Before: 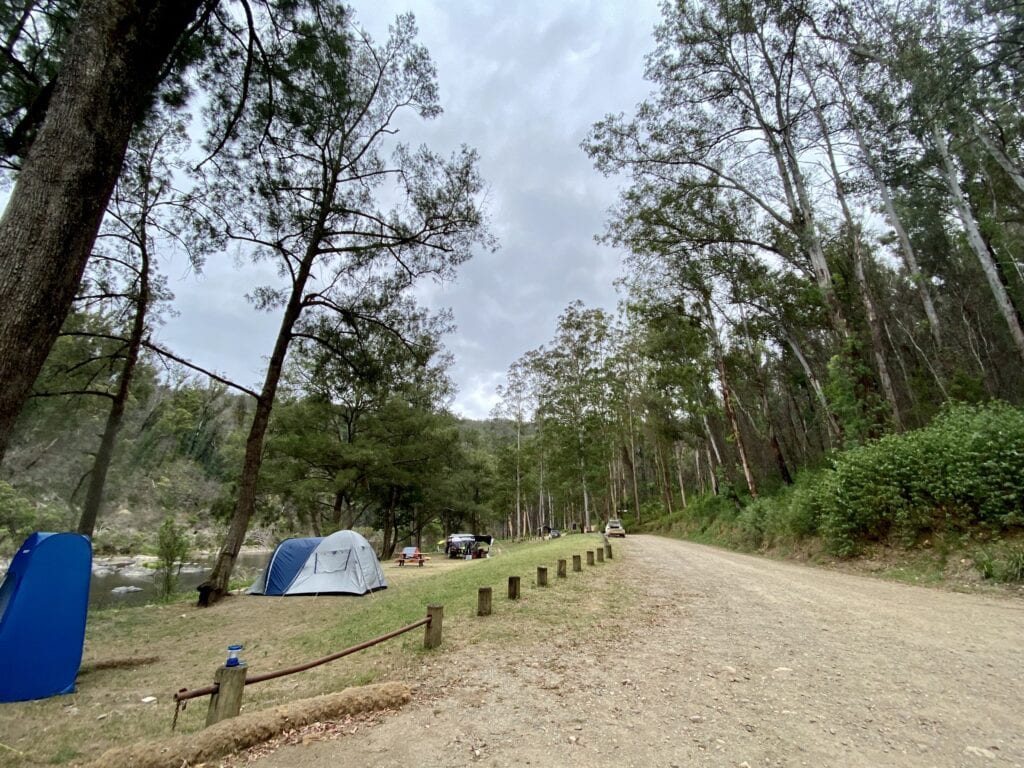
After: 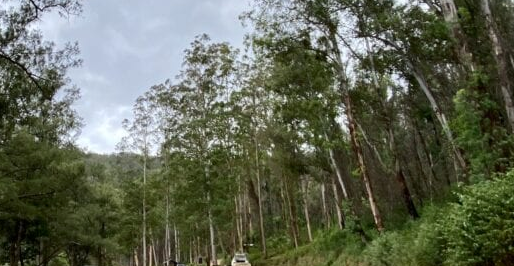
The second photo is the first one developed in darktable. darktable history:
crop: left 36.607%, top 34.735%, right 13.146%, bottom 30.611%
contrast brightness saturation: contrast 0.08, saturation 0.02
